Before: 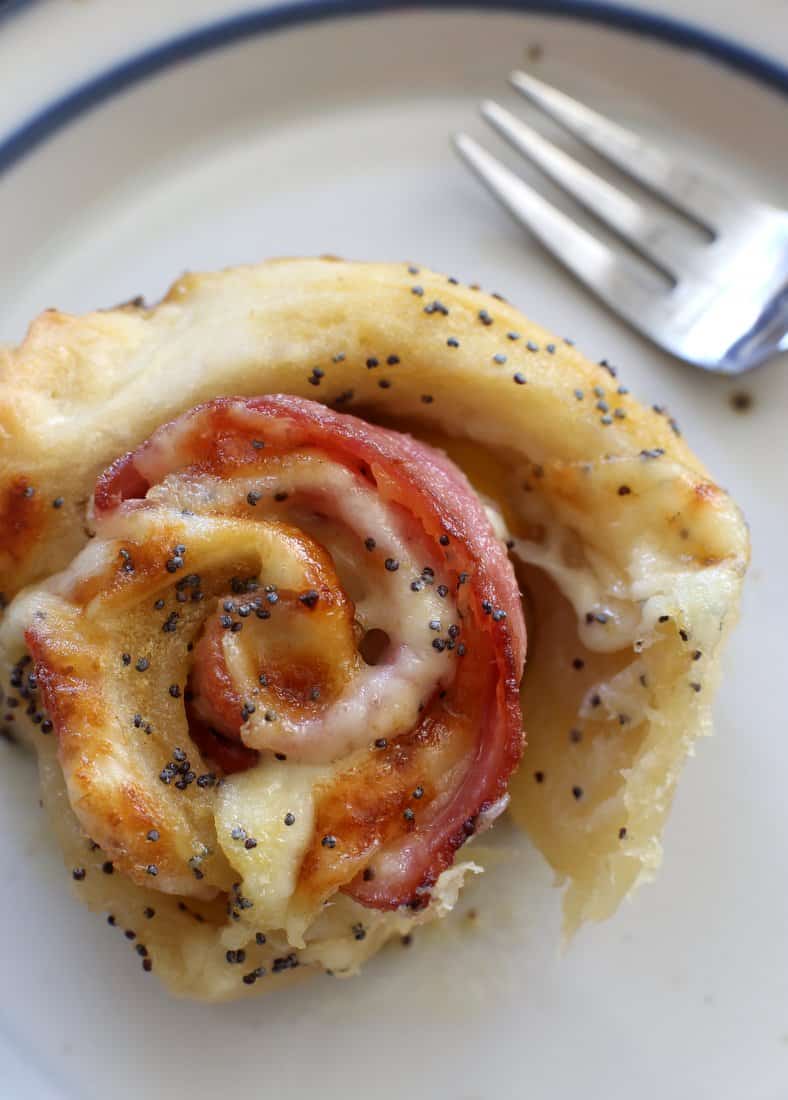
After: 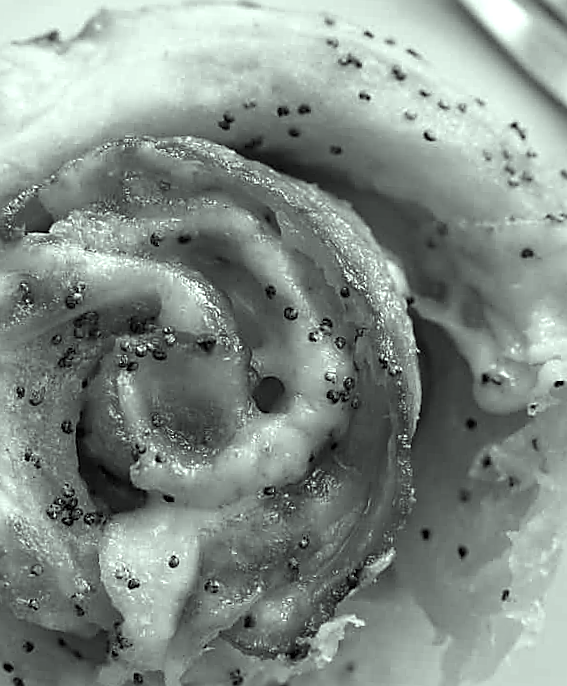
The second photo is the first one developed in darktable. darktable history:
crop and rotate: angle -3.37°, left 9.79%, top 20.73%, right 12.42%, bottom 11.82%
color calibration: output gray [0.21, 0.42, 0.37, 0], gray › normalize channels true, illuminant same as pipeline (D50), adaptation XYZ, x 0.346, y 0.359, gamut compression 0
exposure: exposure 0.493 EV, compensate highlight preservation false
color correction: highlights a* -8, highlights b* 3.1
sharpen: radius 1.4, amount 1.25, threshold 0.7
haze removal: compatibility mode true, adaptive false
tone equalizer: on, module defaults
